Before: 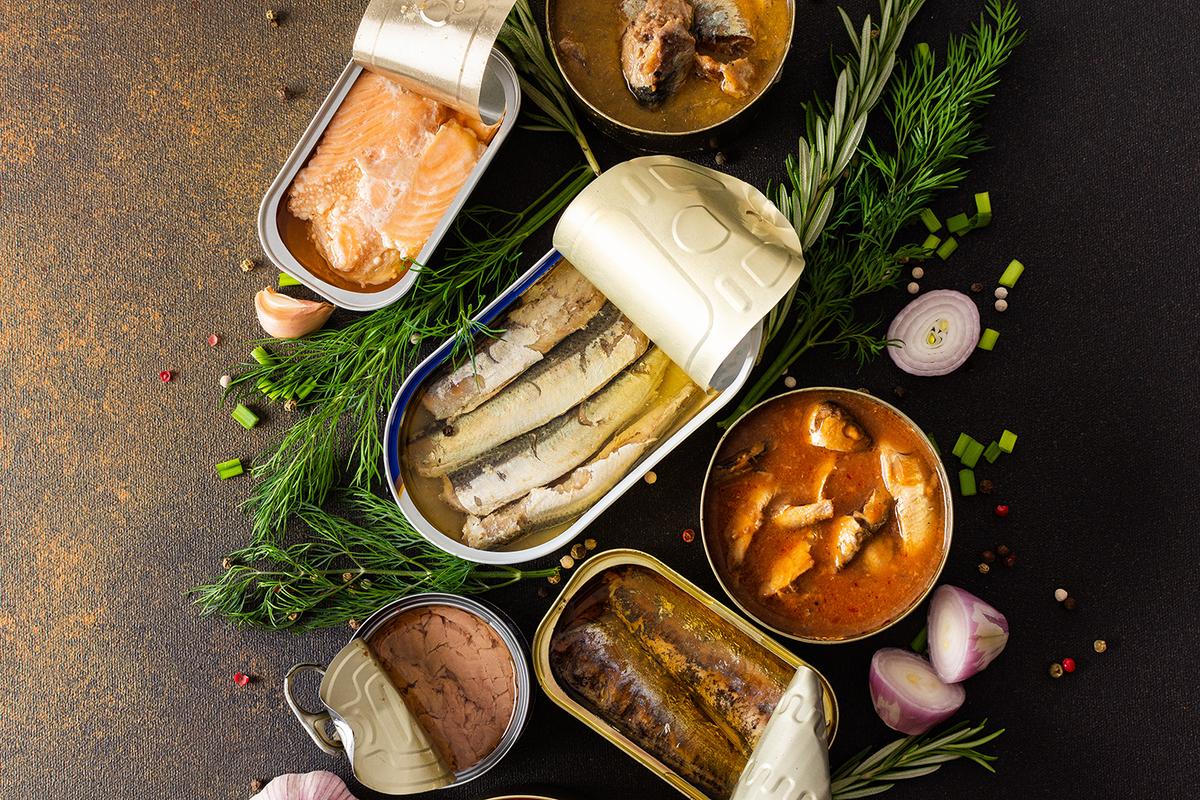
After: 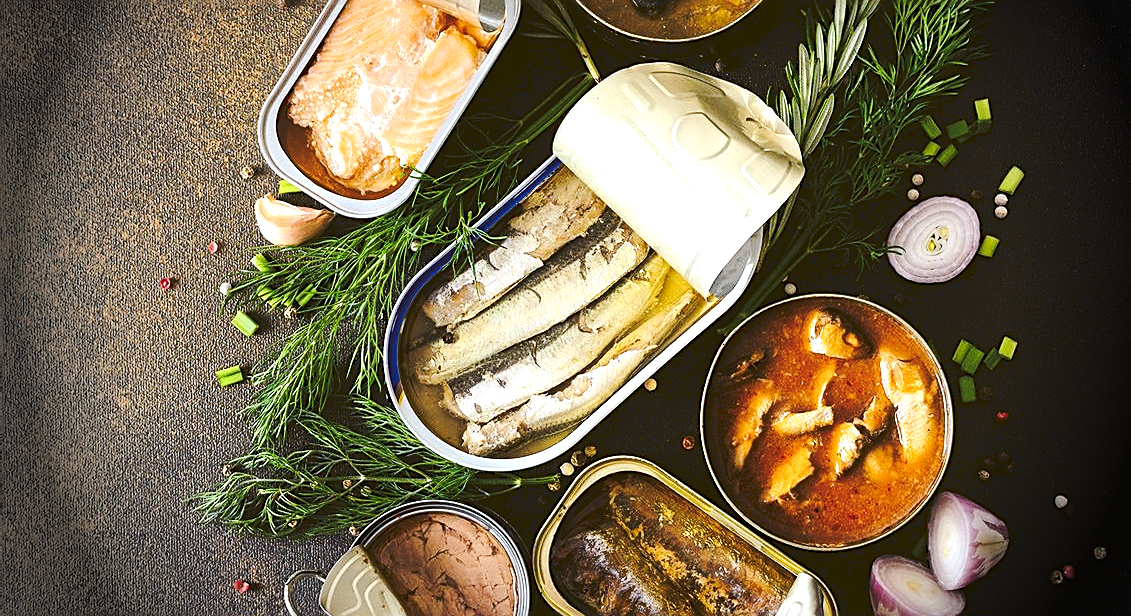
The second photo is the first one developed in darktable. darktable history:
crop and rotate: angle 0.03°, top 11.643%, right 5.651%, bottom 11.189%
vignetting: fall-off start 76.42%, fall-off radius 27.36%, brightness -0.872, center (0.037, -0.09), width/height ratio 0.971
tone equalizer: -8 EV -0.75 EV, -7 EV -0.7 EV, -6 EV -0.6 EV, -5 EV -0.4 EV, -3 EV 0.4 EV, -2 EV 0.6 EV, -1 EV 0.7 EV, +0 EV 0.75 EV, edges refinement/feathering 500, mask exposure compensation -1.57 EV, preserve details no
color balance: lift [1.004, 1.002, 1.002, 0.998], gamma [1, 1.007, 1.002, 0.993], gain [1, 0.977, 1.013, 1.023], contrast -3.64%
tone curve: curves: ch0 [(0, 0) (0.003, 0.1) (0.011, 0.101) (0.025, 0.11) (0.044, 0.126) (0.069, 0.14) (0.1, 0.158) (0.136, 0.18) (0.177, 0.206) (0.224, 0.243) (0.277, 0.293) (0.335, 0.36) (0.399, 0.446) (0.468, 0.537) (0.543, 0.618) (0.623, 0.694) (0.709, 0.763) (0.801, 0.836) (0.898, 0.908) (1, 1)], preserve colors none
white balance: red 0.984, blue 1.059
sharpen: on, module defaults
